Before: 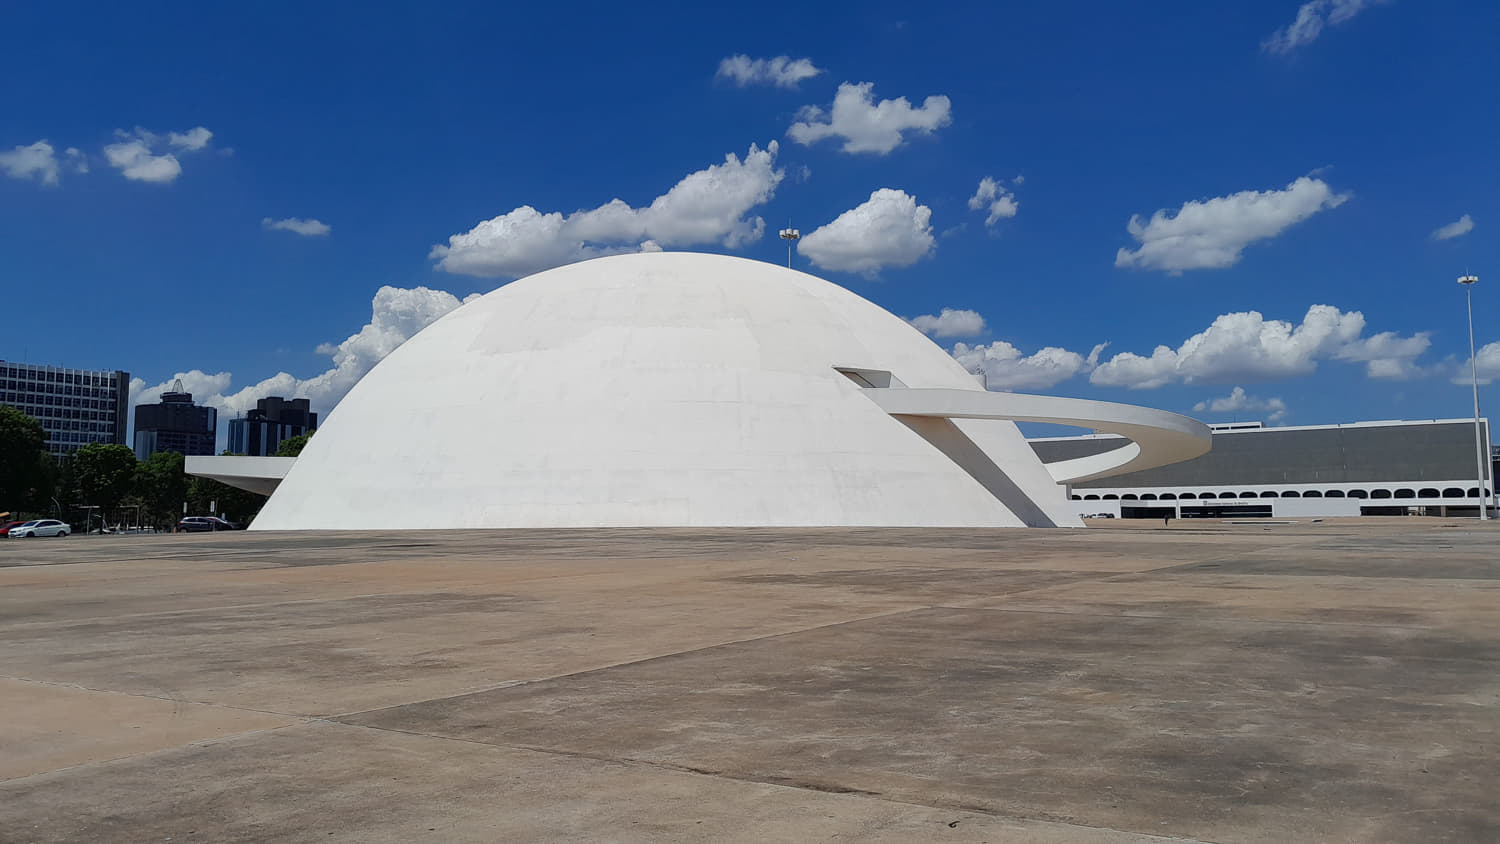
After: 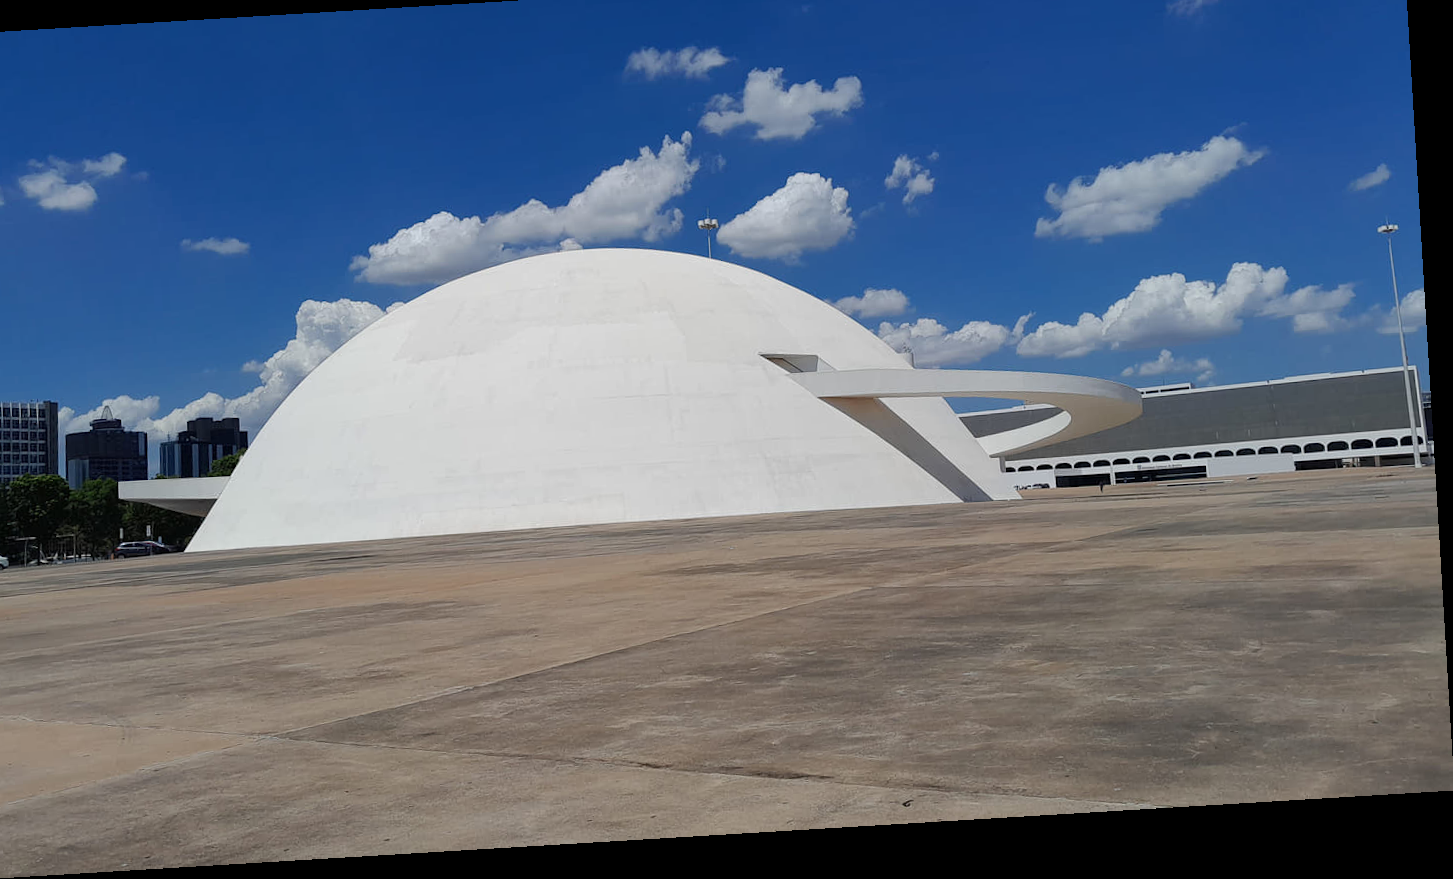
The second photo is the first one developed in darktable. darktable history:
crop and rotate: angle 3.46°, left 6.113%, top 5.7%
